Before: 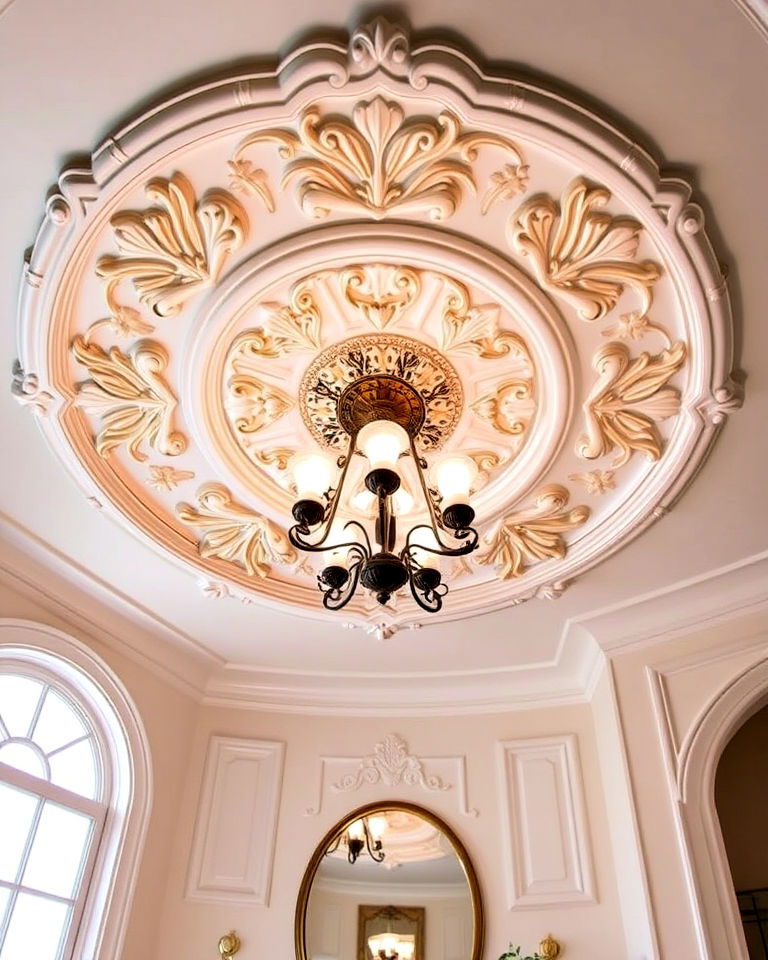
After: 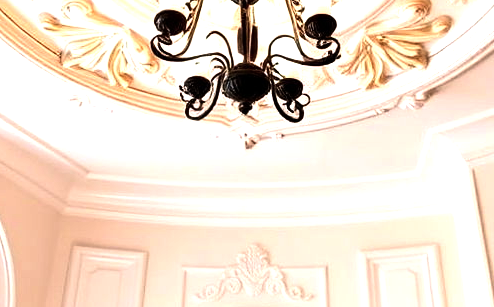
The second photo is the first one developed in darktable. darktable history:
crop: left 18.091%, top 51.13%, right 17.525%, bottom 16.85%
tone equalizer: -8 EV -1.08 EV, -7 EV -1.01 EV, -6 EV -0.867 EV, -5 EV -0.578 EV, -3 EV 0.578 EV, -2 EV 0.867 EV, -1 EV 1.01 EV, +0 EV 1.08 EV, edges refinement/feathering 500, mask exposure compensation -1.57 EV, preserve details no
